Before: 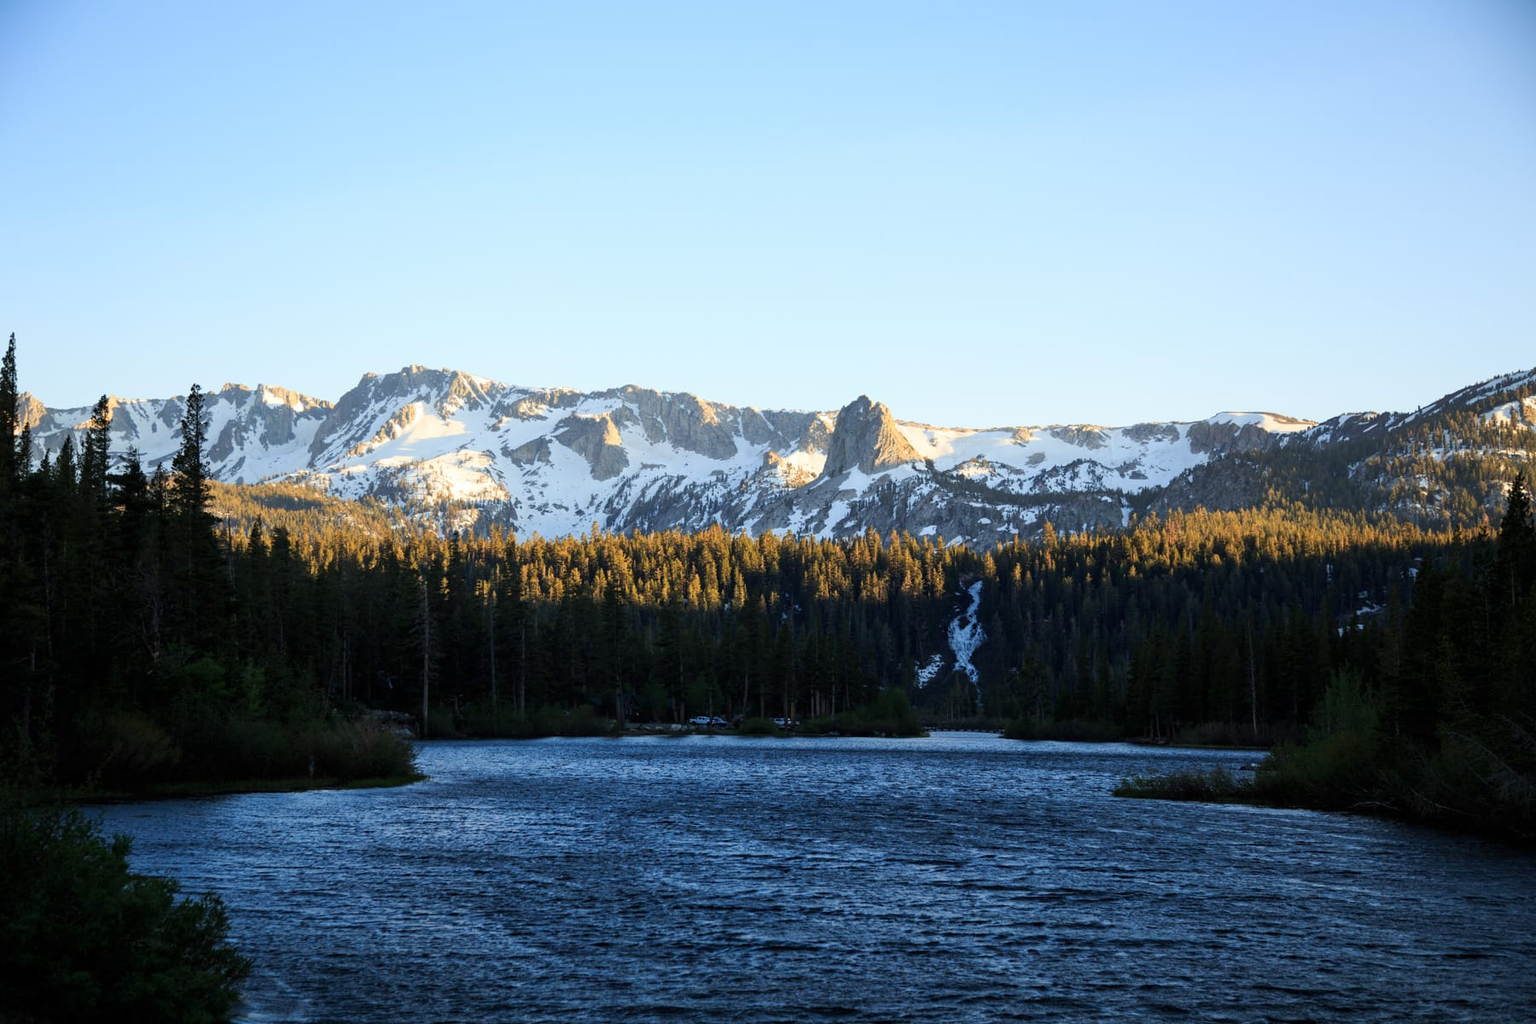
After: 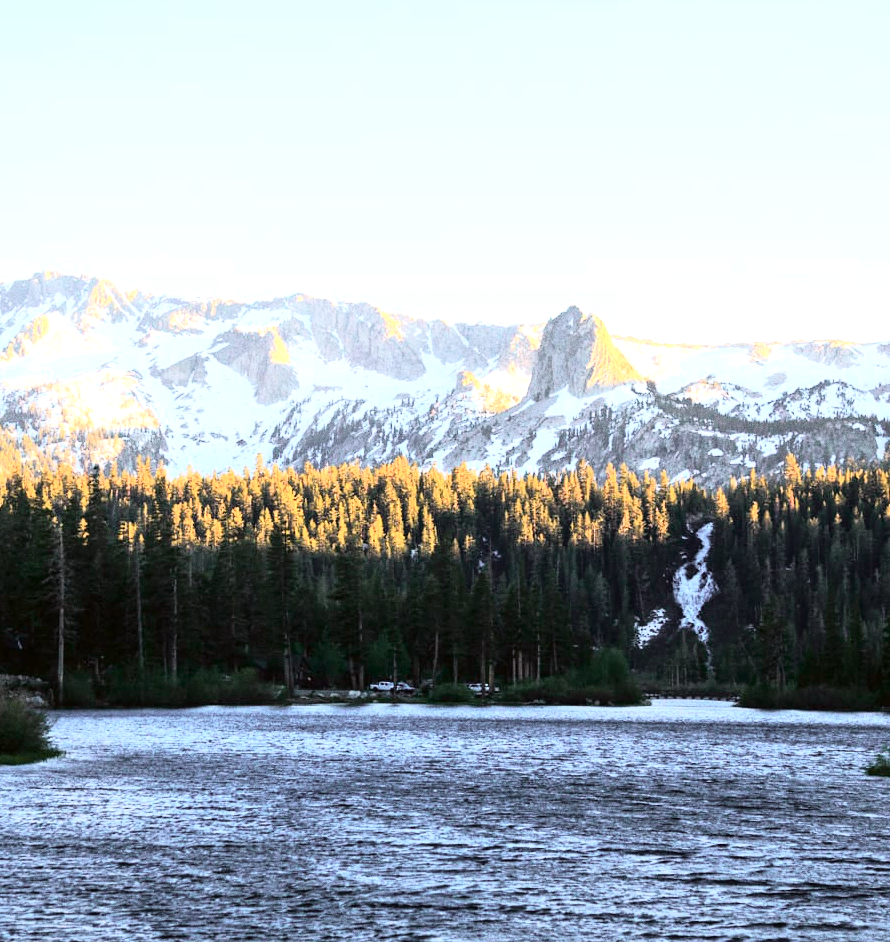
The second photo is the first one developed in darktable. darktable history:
color correction: highlights a* 3.12, highlights b* -1.55, shadows a* -0.101, shadows b* 2.52, saturation 0.98
white balance: red 1.009, blue 1.027
contrast brightness saturation: contrast 0.1, saturation -0.3
rotate and perspective: automatic cropping original format, crop left 0, crop top 0
exposure: black level correction 0, exposure 1.2 EV, compensate highlight preservation false
tone curve: curves: ch0 [(0, 0.005) (0.103, 0.097) (0.18, 0.22) (0.378, 0.482) (0.504, 0.631) (0.663, 0.801) (0.834, 0.914) (1, 0.971)]; ch1 [(0, 0) (0.172, 0.123) (0.324, 0.253) (0.396, 0.388) (0.478, 0.461) (0.499, 0.498) (0.522, 0.528) (0.604, 0.692) (0.704, 0.818) (1, 1)]; ch2 [(0, 0) (0.411, 0.424) (0.496, 0.5) (0.515, 0.519) (0.555, 0.585) (0.628, 0.703) (1, 1)], color space Lab, independent channels, preserve colors none
grain: coarseness 0.47 ISO
crop and rotate: angle 0.02°, left 24.353%, top 13.219%, right 26.156%, bottom 8.224%
